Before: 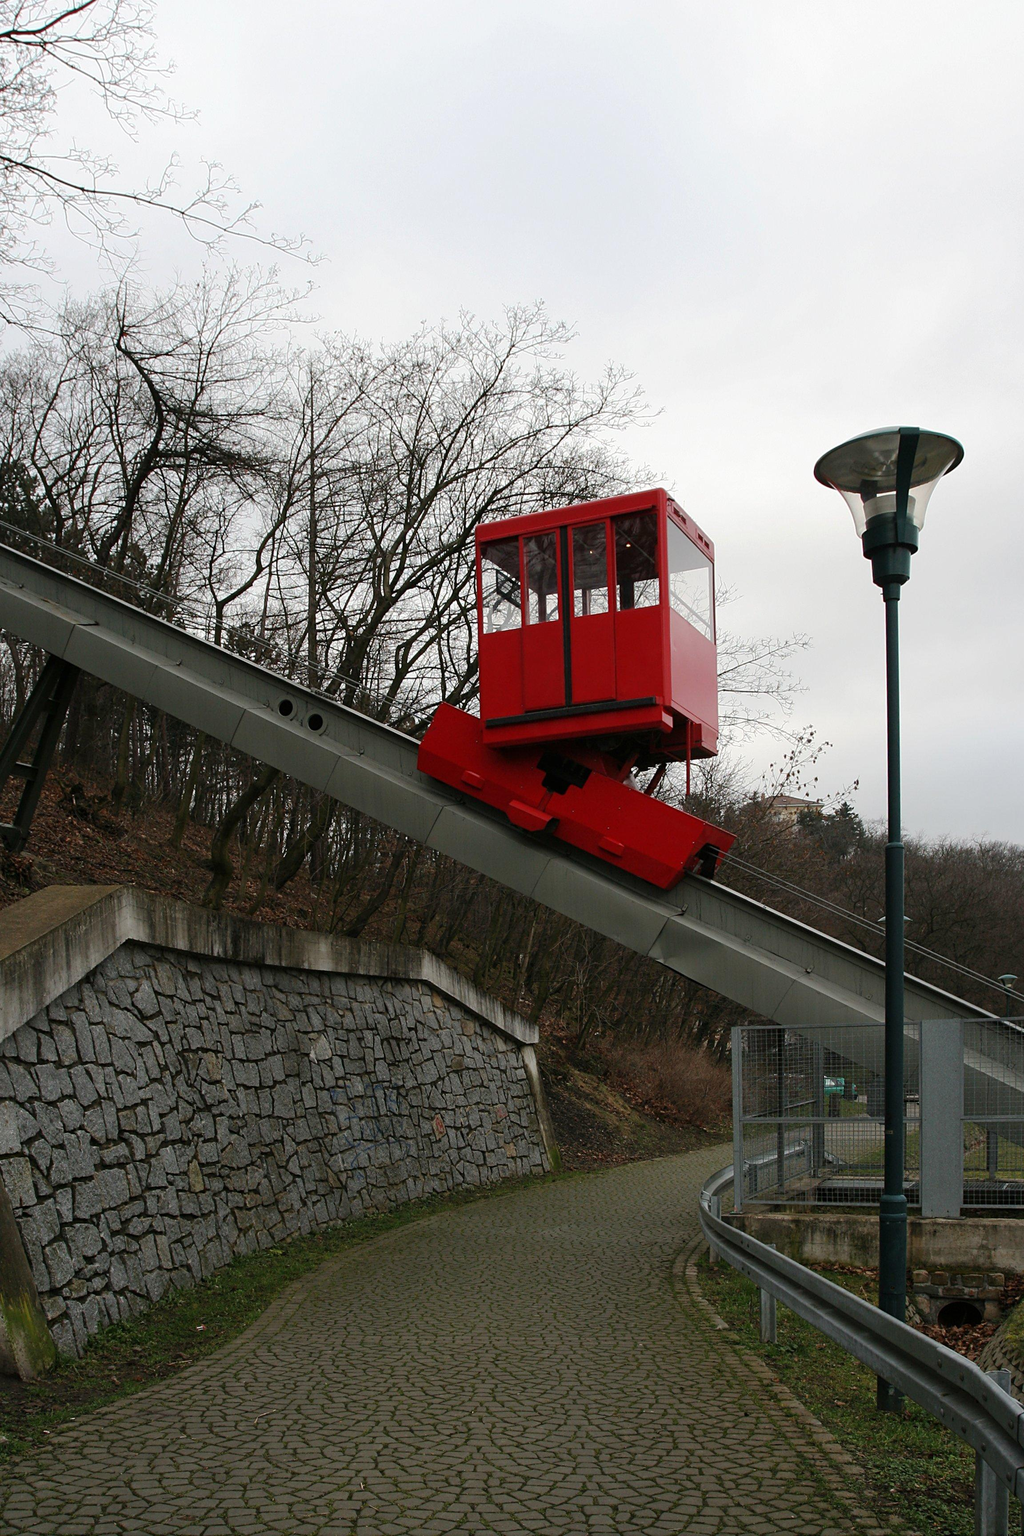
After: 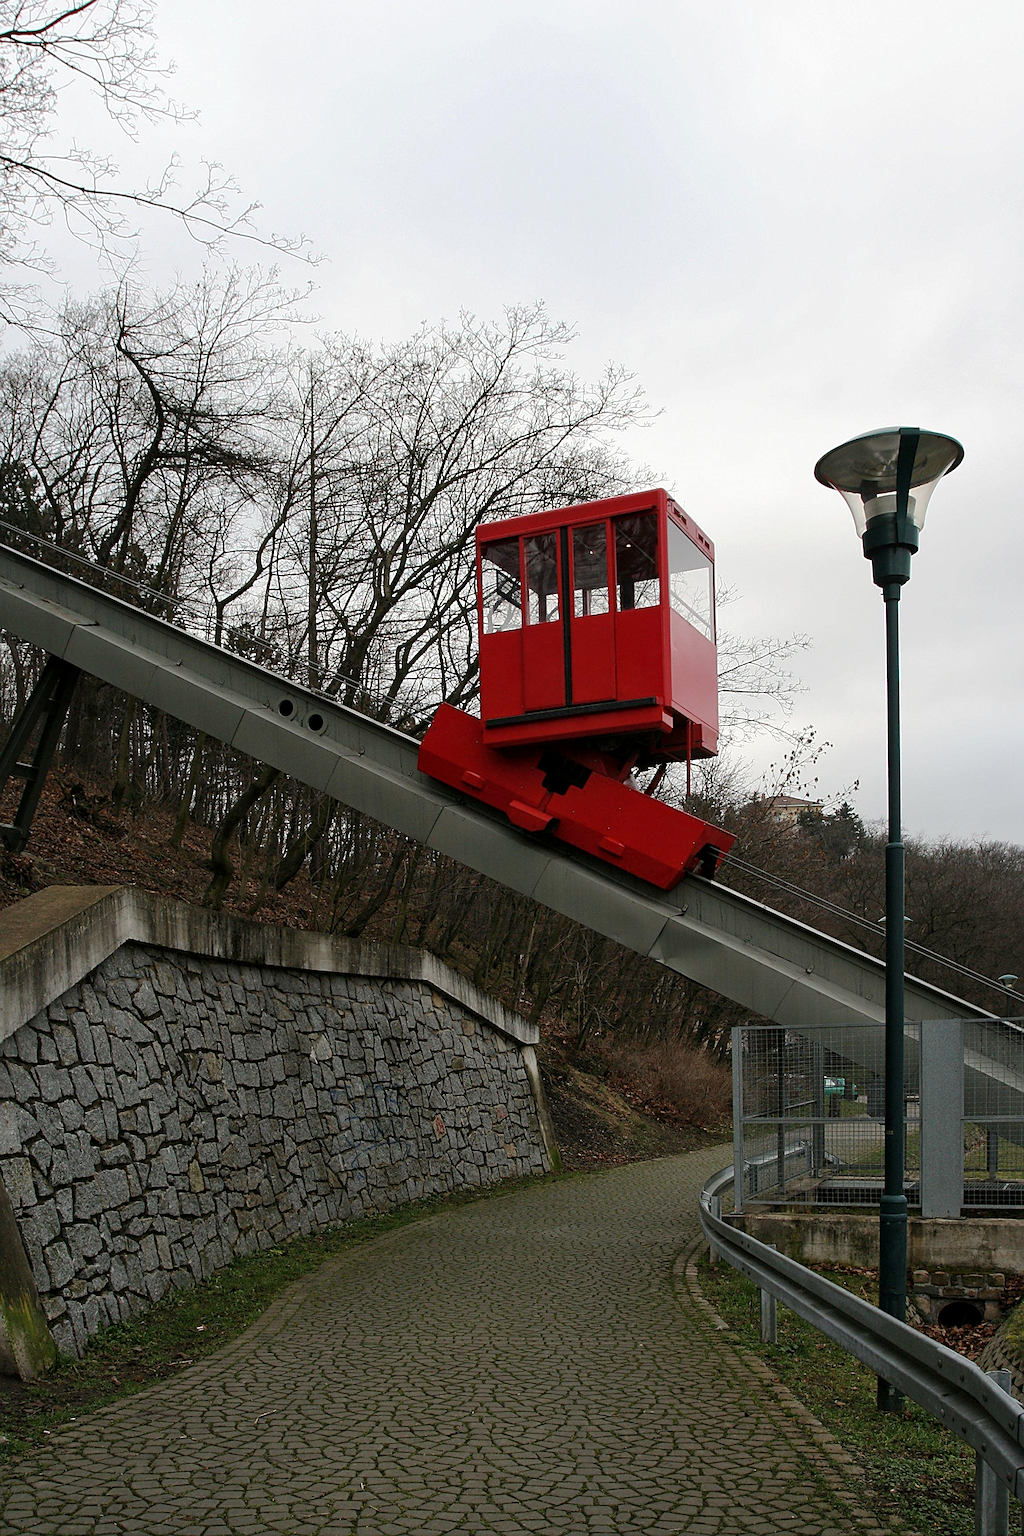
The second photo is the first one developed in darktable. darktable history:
local contrast: mode bilateral grid, contrast 21, coarseness 51, detail 119%, midtone range 0.2
sharpen: amount 0.492
